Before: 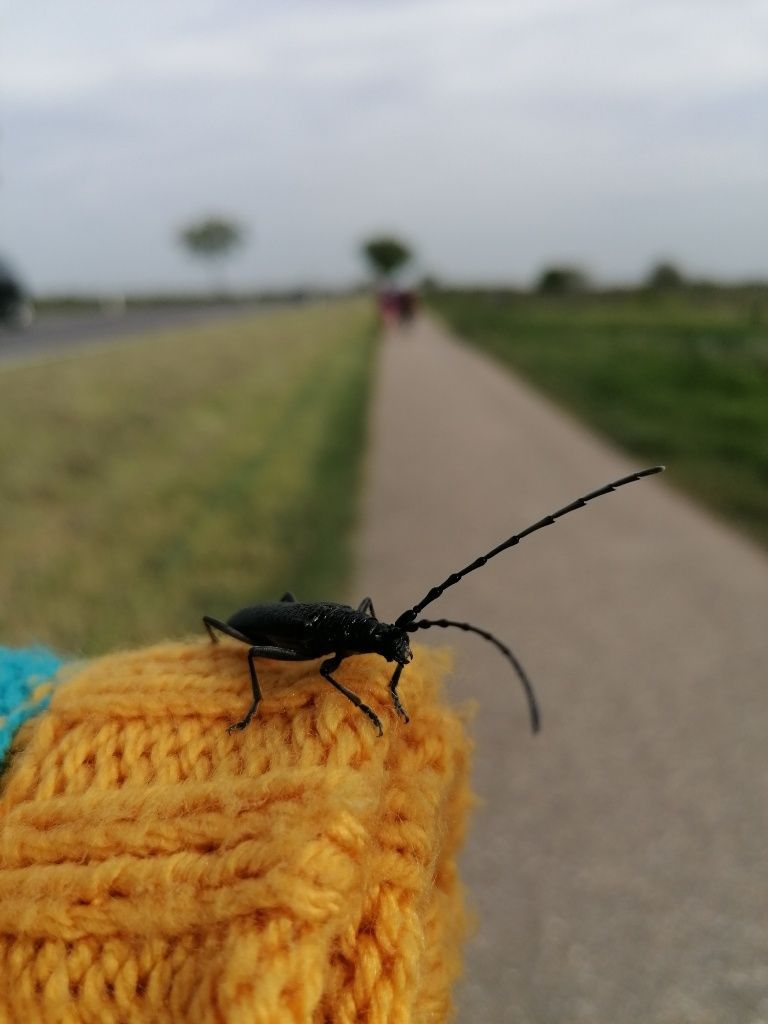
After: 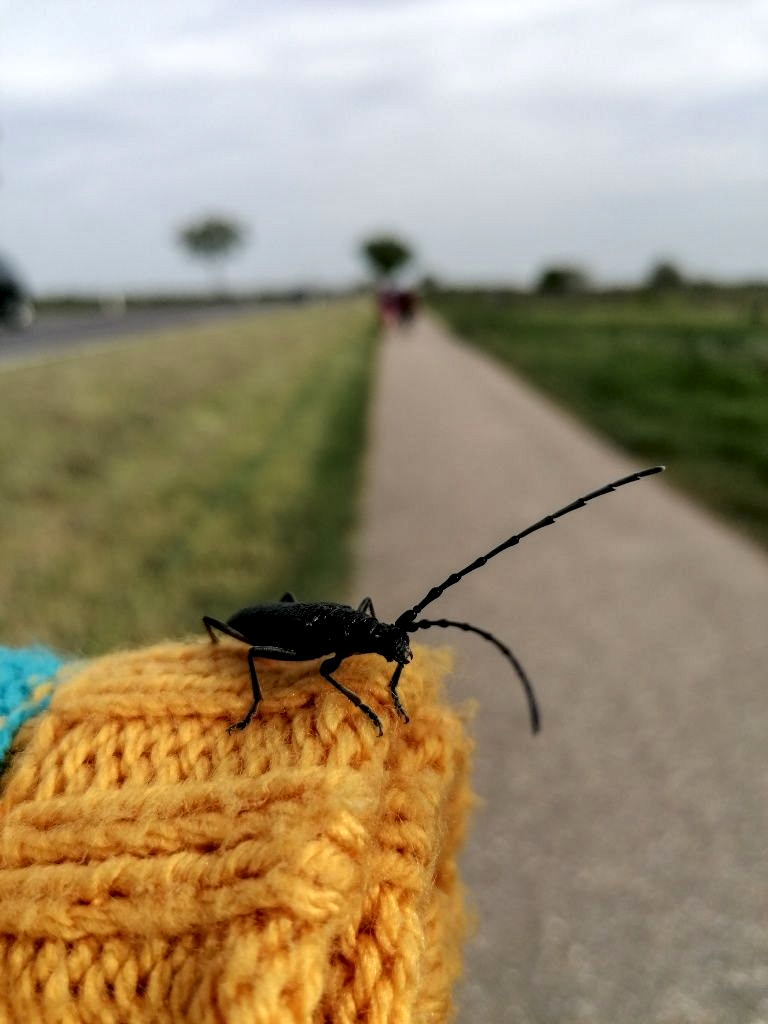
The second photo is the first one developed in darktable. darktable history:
local contrast: detail 150%
exposure: exposure 0.289 EV, compensate highlight preservation false
